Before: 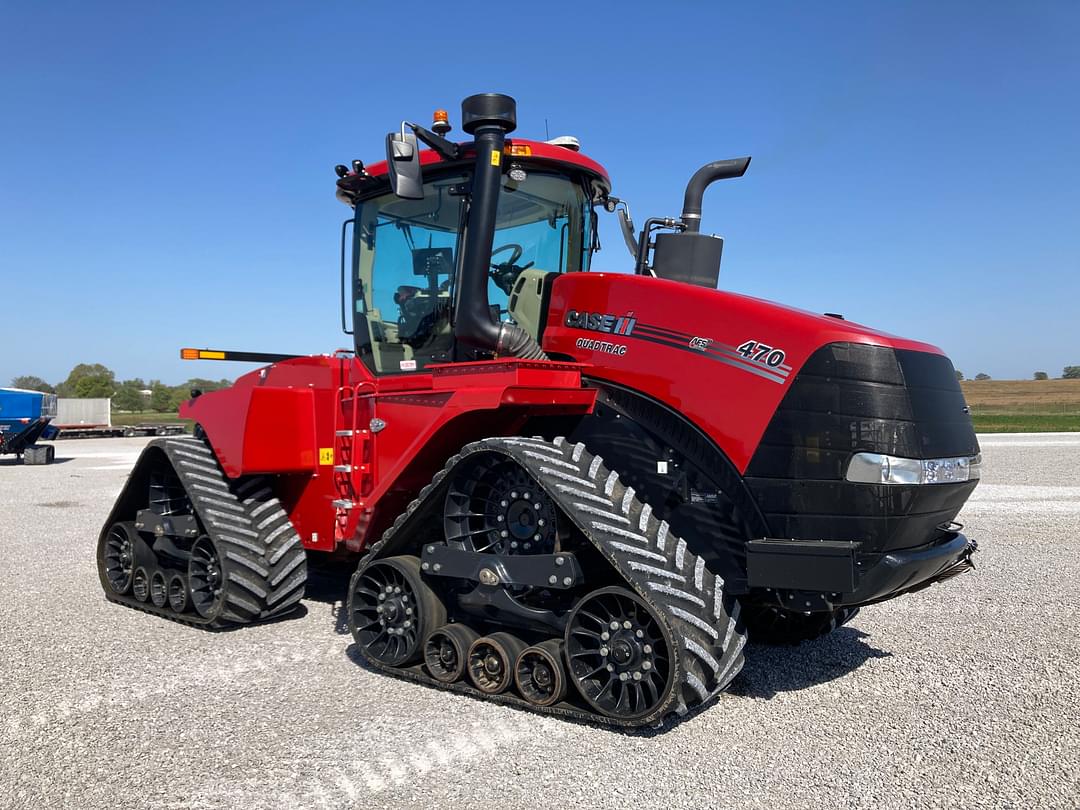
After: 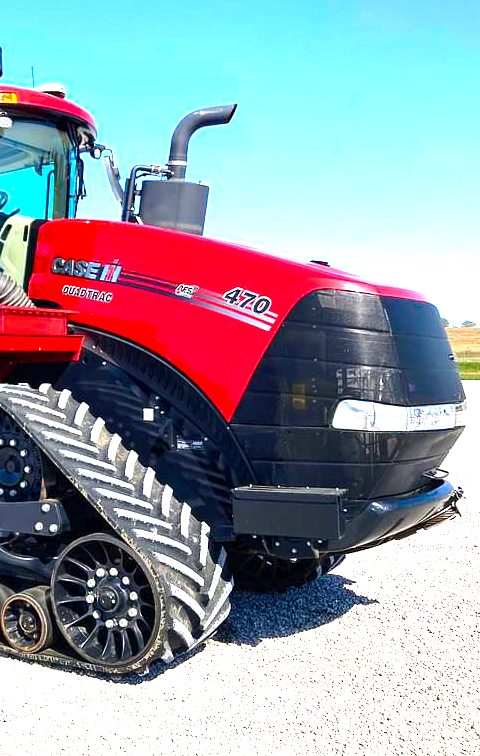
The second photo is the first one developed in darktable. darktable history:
tone equalizer: -8 EV -0.417 EV, -7 EV -0.389 EV, -6 EV -0.333 EV, -5 EV -0.222 EV, -3 EV 0.222 EV, -2 EV 0.333 EV, -1 EV 0.389 EV, +0 EV 0.417 EV, edges refinement/feathering 500, mask exposure compensation -1.57 EV, preserve details no
crop: left 47.628%, top 6.643%, right 7.874%
color balance rgb: perceptual saturation grading › global saturation 20%, perceptual saturation grading › highlights -25%, perceptual saturation grading › shadows 50.52%, global vibrance 40.24%
exposure: black level correction 0, exposure 1.55 EV, compensate exposure bias true, compensate highlight preservation false
